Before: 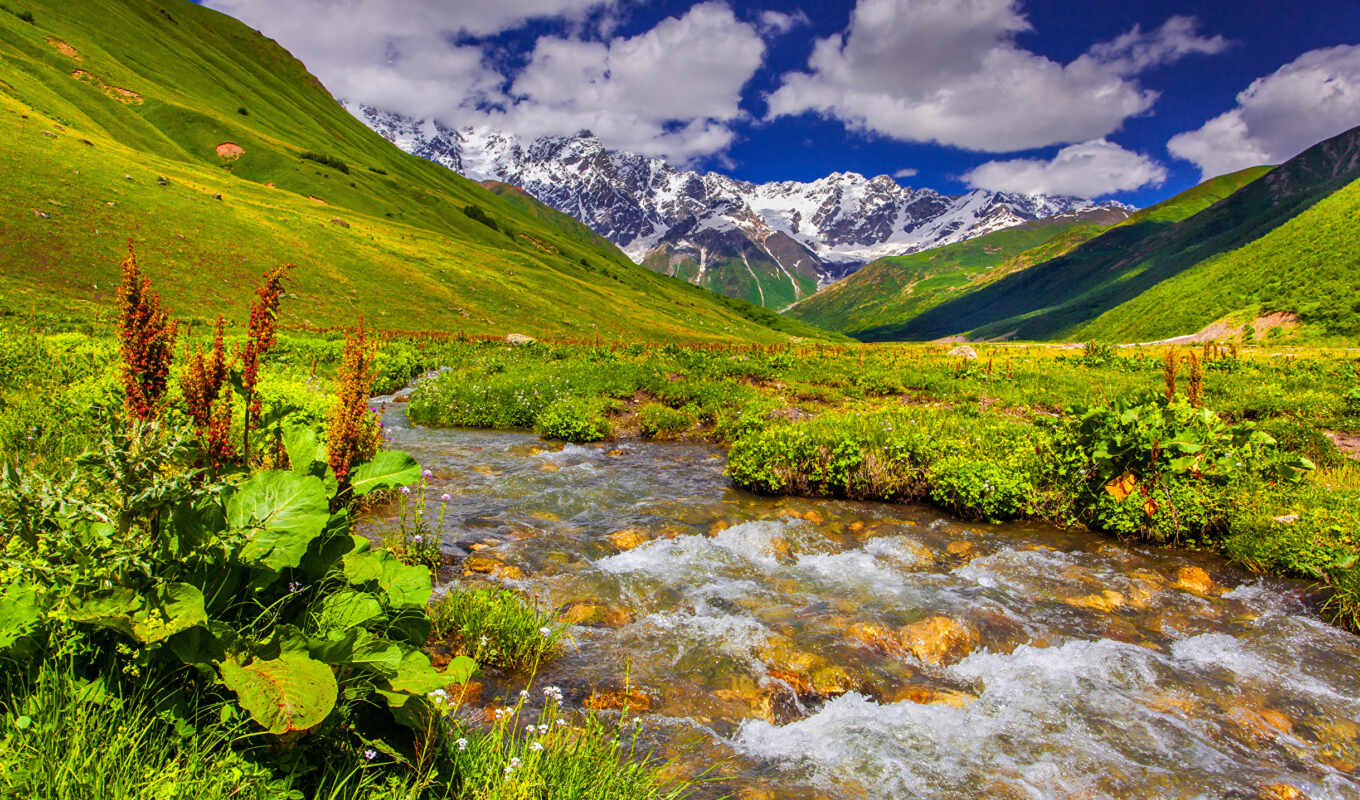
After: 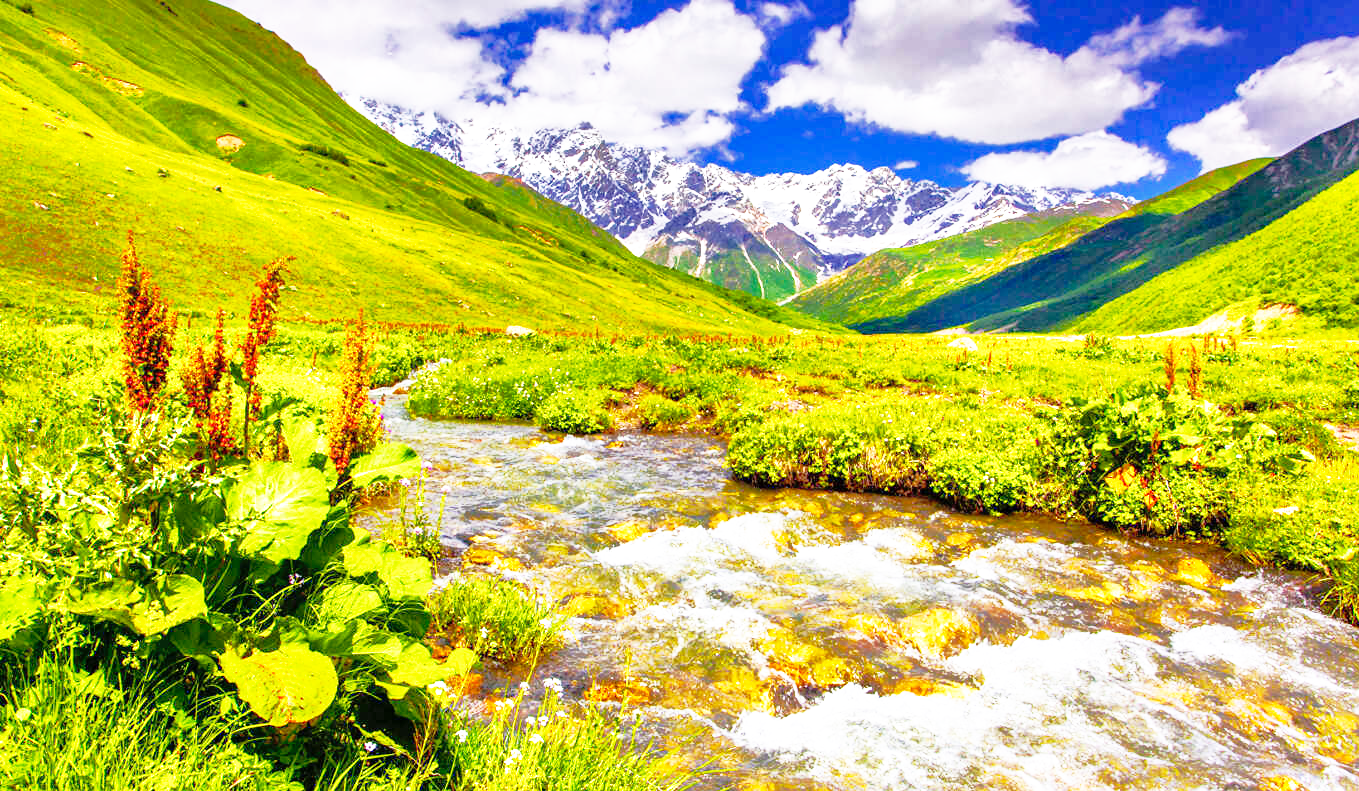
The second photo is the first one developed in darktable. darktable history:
base curve: curves: ch0 [(0, 0) (0.012, 0.01) (0.073, 0.168) (0.31, 0.711) (0.645, 0.957) (1, 1)], preserve colors none
crop: top 1.049%, right 0.001%
exposure: exposure 0.7 EV, compensate highlight preservation false
shadows and highlights: on, module defaults
